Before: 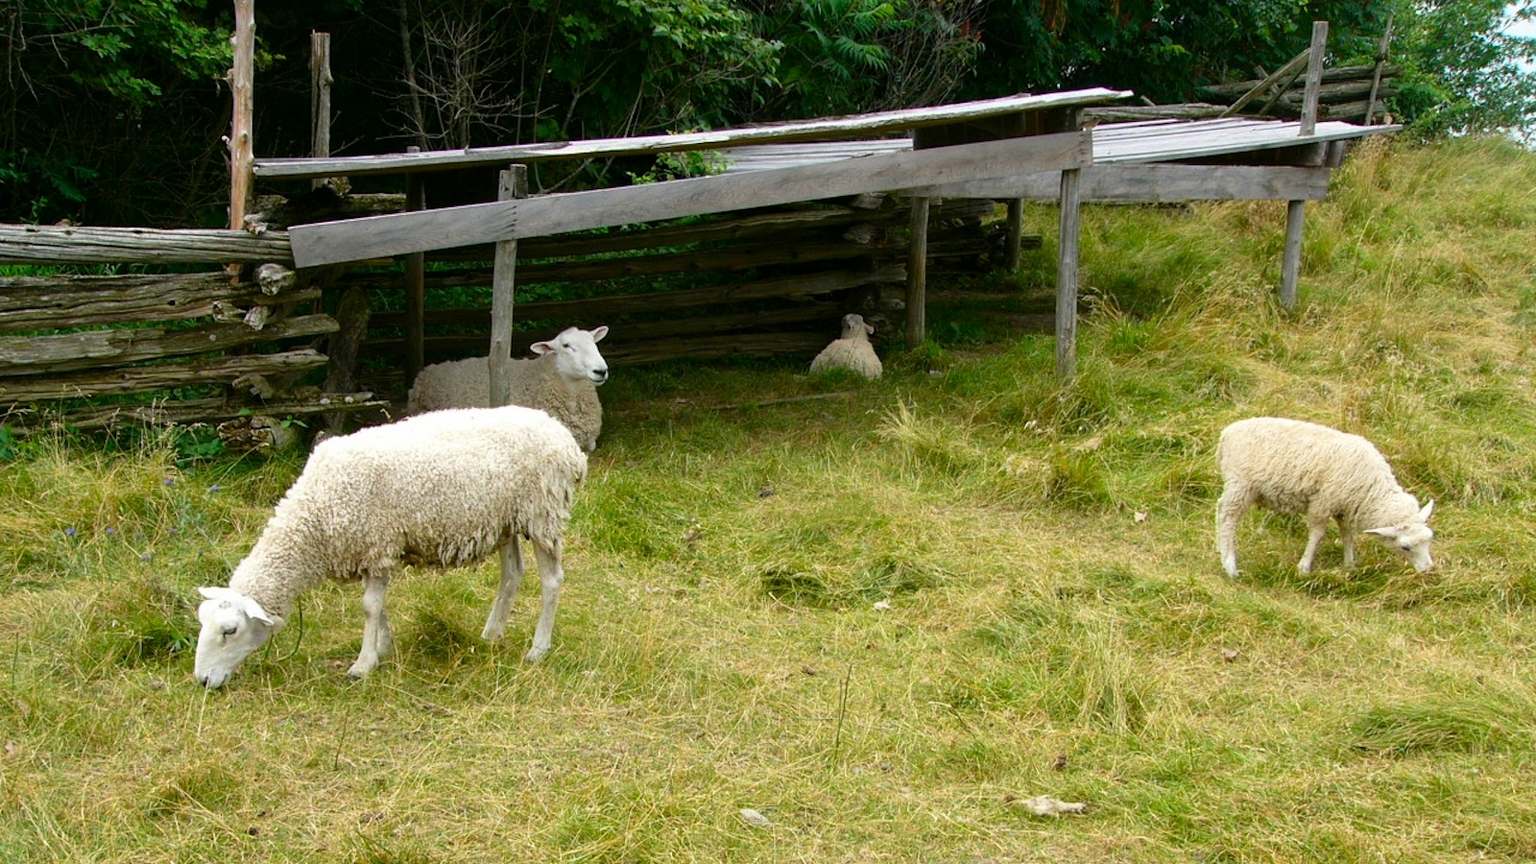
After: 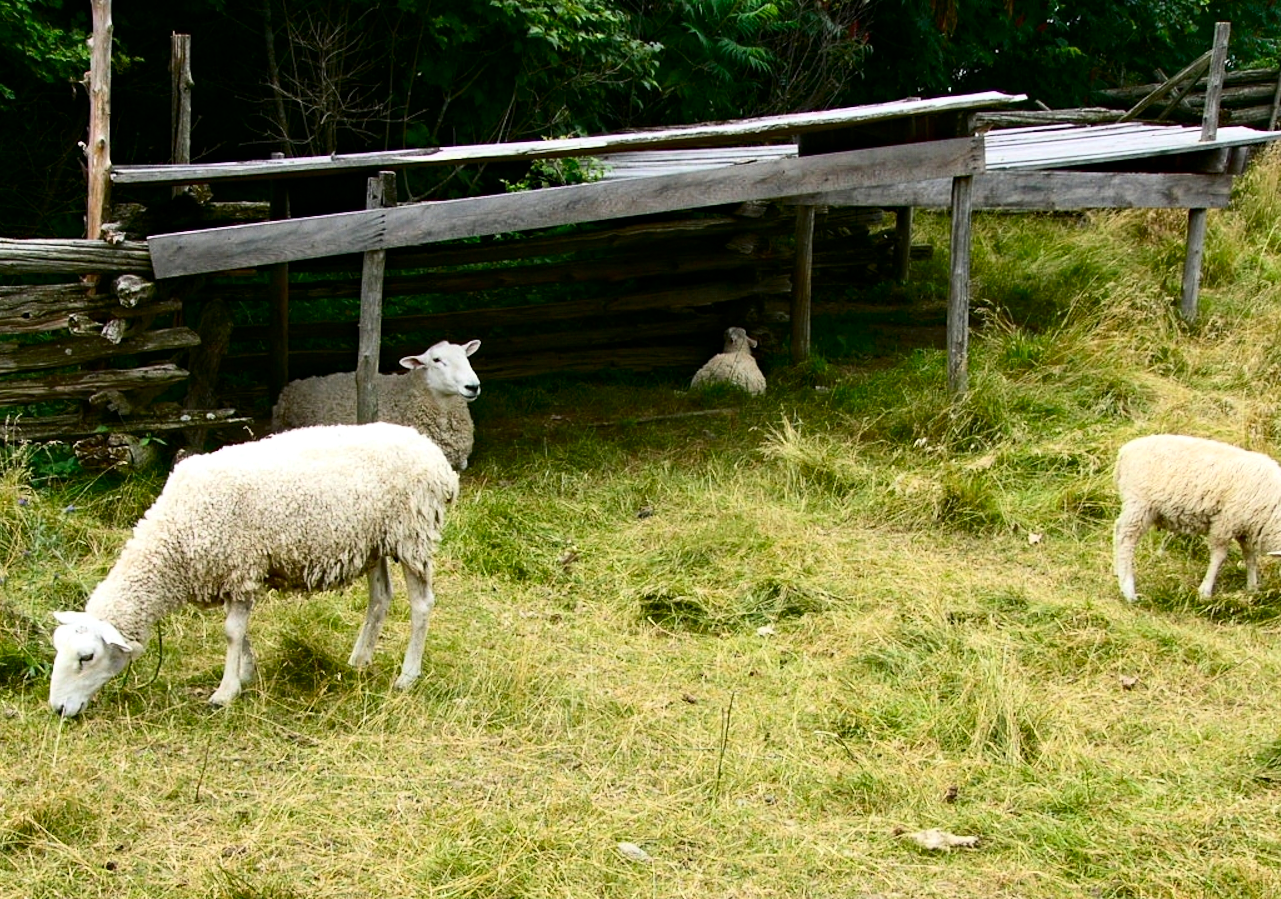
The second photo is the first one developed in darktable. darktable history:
crop and rotate: left 9.583%, right 10.298%
haze removal: compatibility mode true, adaptive false
contrast brightness saturation: contrast 0.28
